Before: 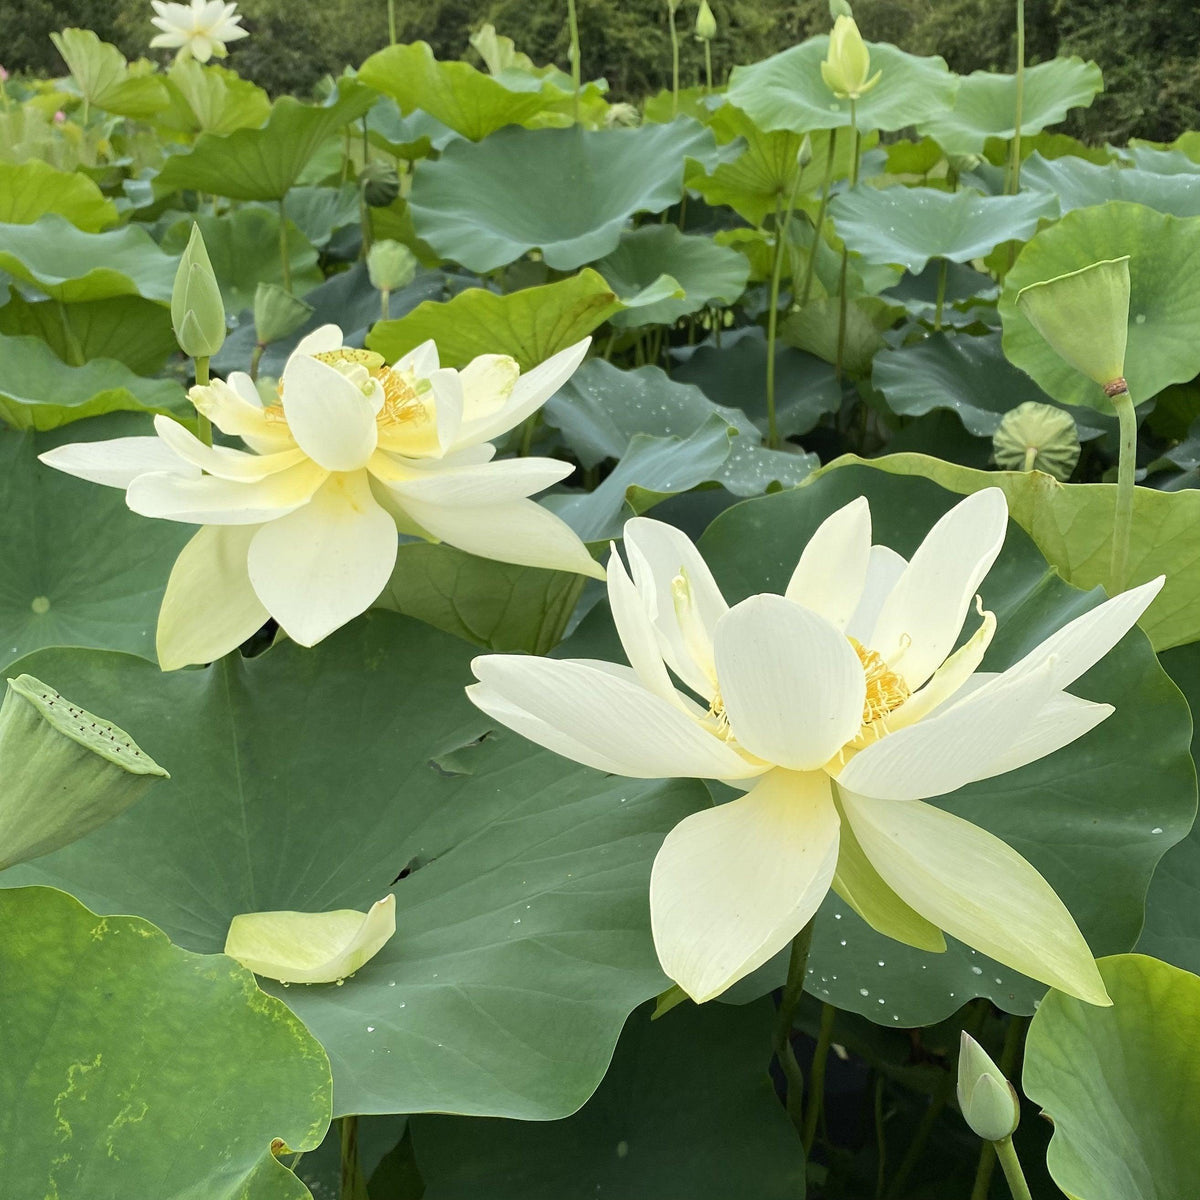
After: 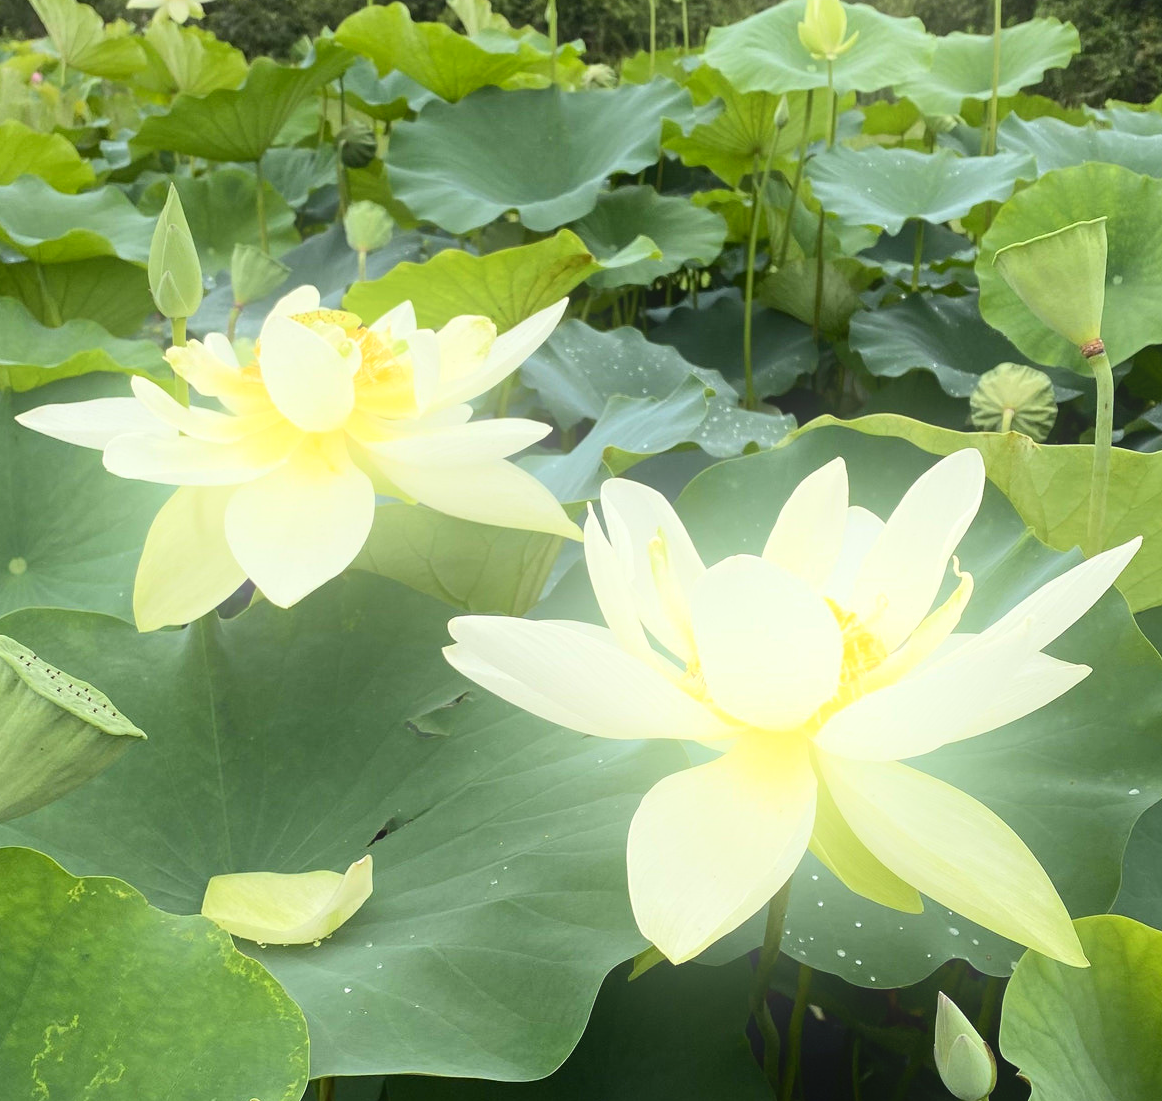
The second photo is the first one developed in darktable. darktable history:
crop: left 1.964%, top 3.251%, right 1.122%, bottom 4.933%
contrast brightness saturation: contrast 0.15, brightness -0.01, saturation 0.1
exposure: compensate highlight preservation false
bloom: on, module defaults
